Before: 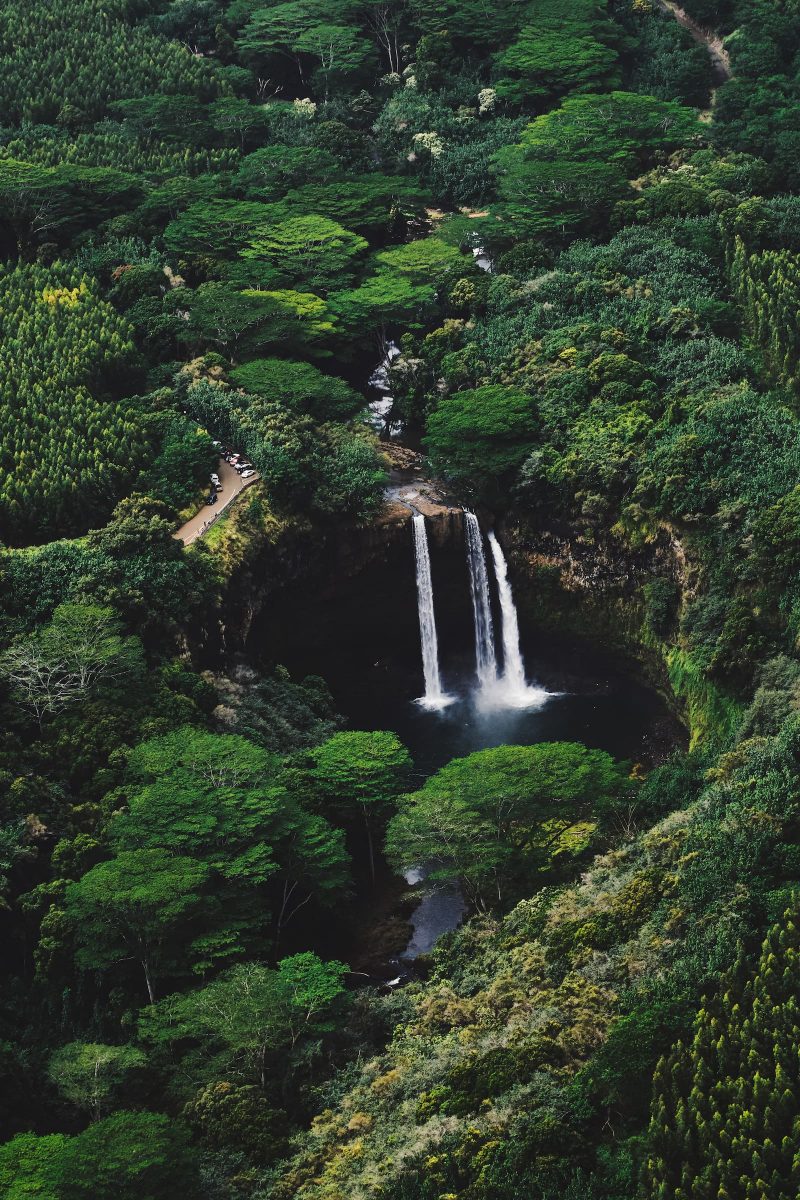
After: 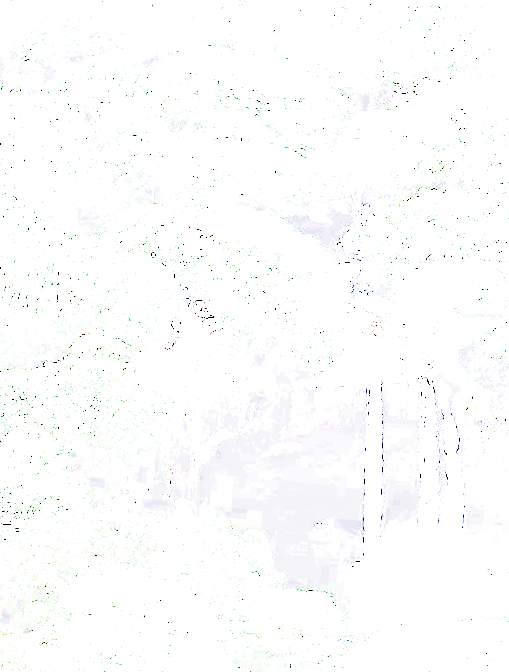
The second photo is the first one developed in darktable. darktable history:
contrast brightness saturation: brightness -0.52
rotate and perspective: rotation 0.8°, automatic cropping off
filmic rgb: black relative exposure -5 EV, hardness 2.88, contrast 1.3
crop and rotate: angle -4.99°, left 2.122%, top 6.945%, right 27.566%, bottom 30.519%
exposure: exposure 8 EV, compensate highlight preservation false
